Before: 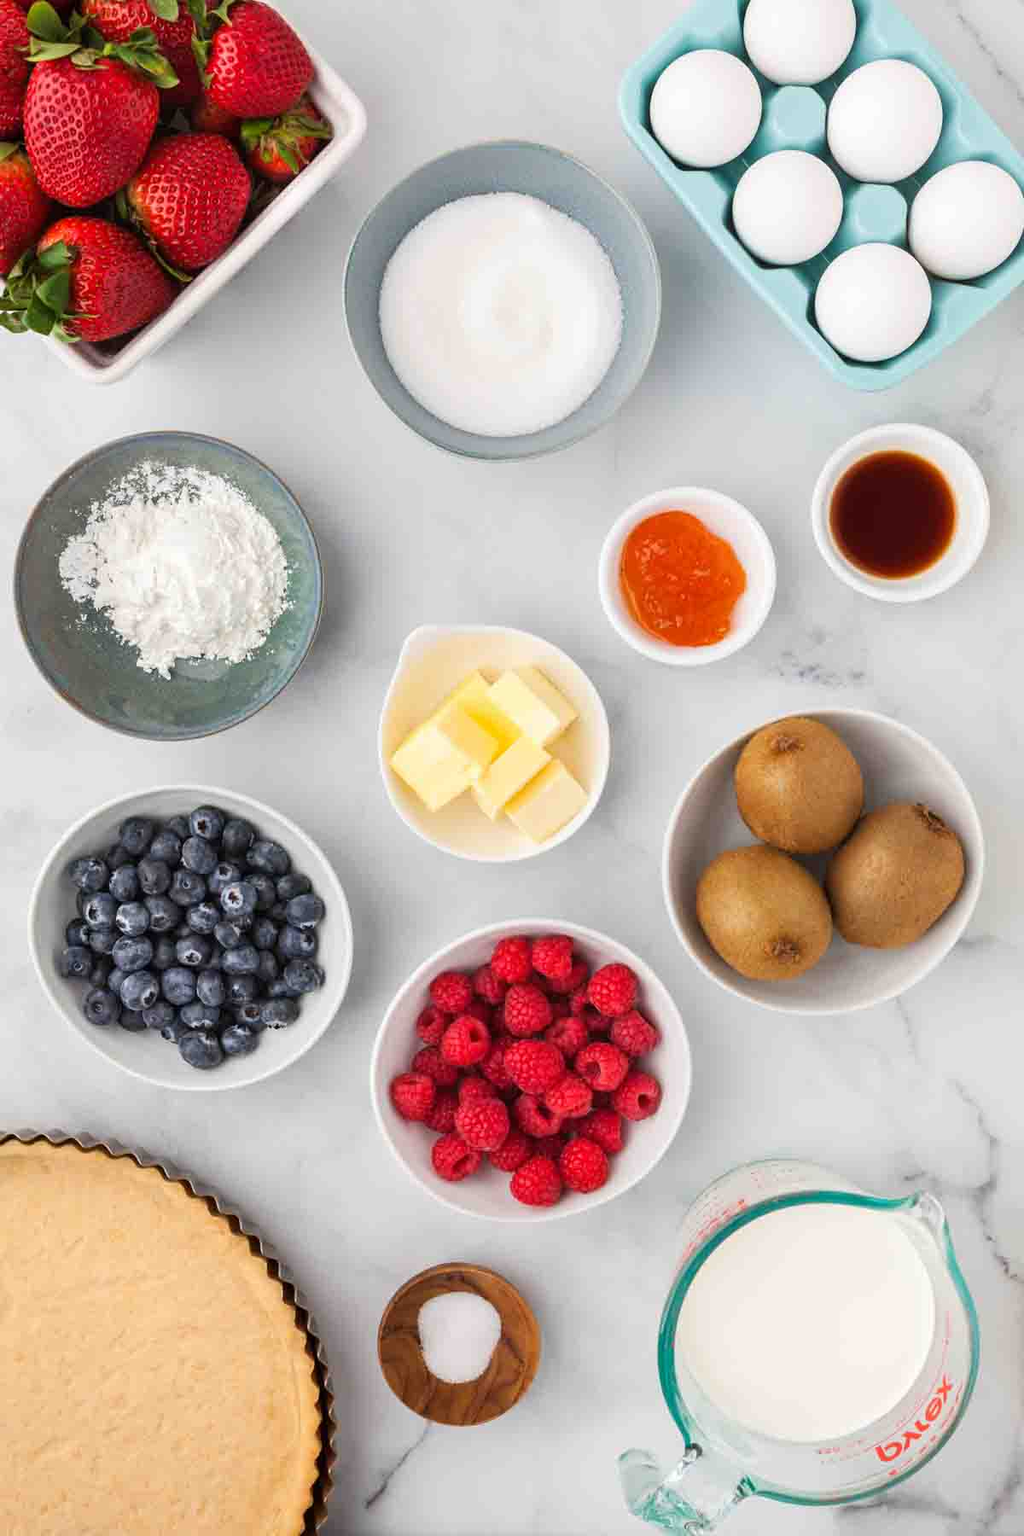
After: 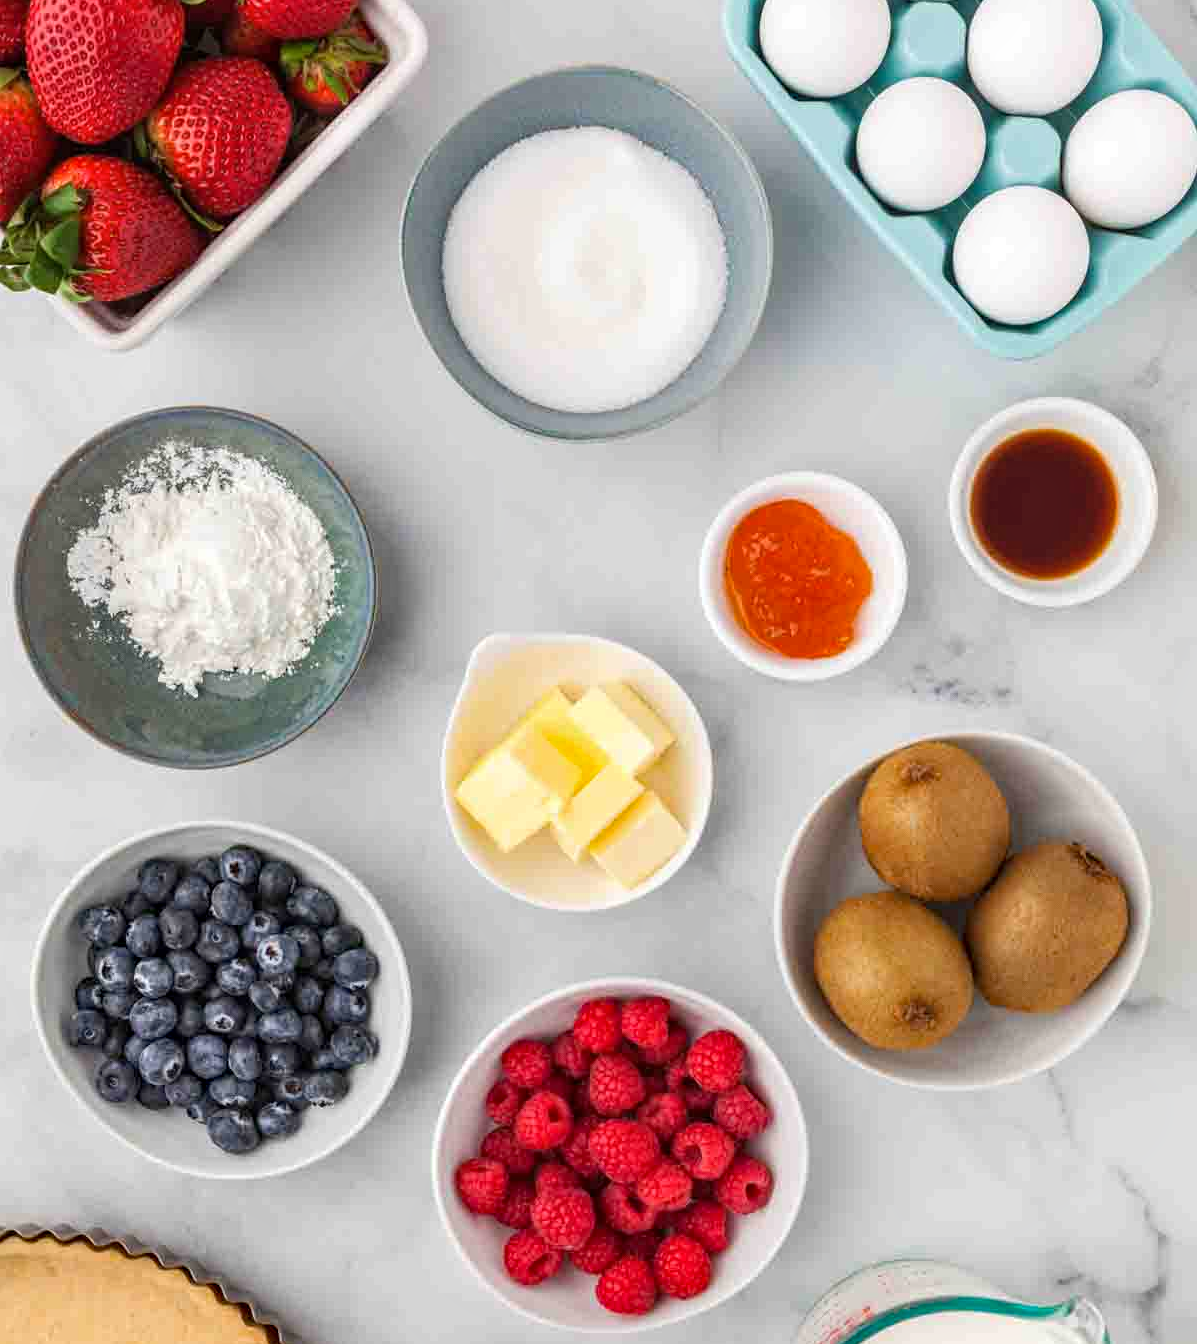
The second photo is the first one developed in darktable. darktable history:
haze removal: compatibility mode true, adaptive false
crop: left 0.206%, top 5.537%, bottom 19.77%
local contrast: detail 118%
